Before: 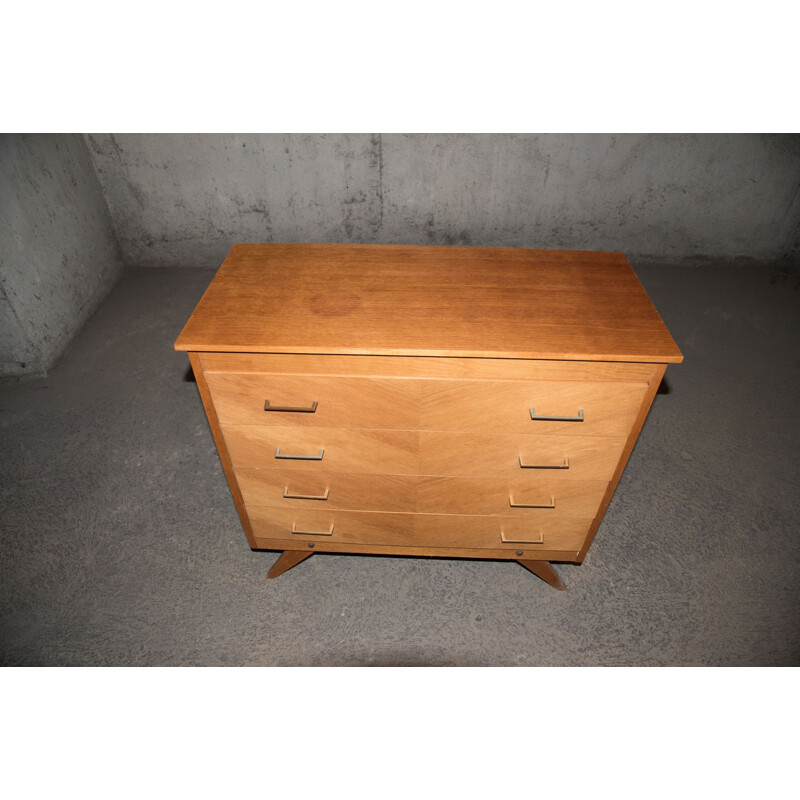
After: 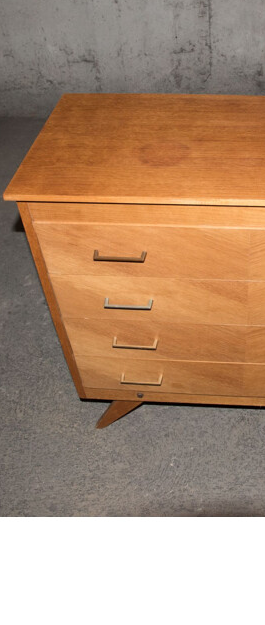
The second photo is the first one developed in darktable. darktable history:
crop and rotate: left 21.567%, top 18.778%, right 45.209%, bottom 2.987%
